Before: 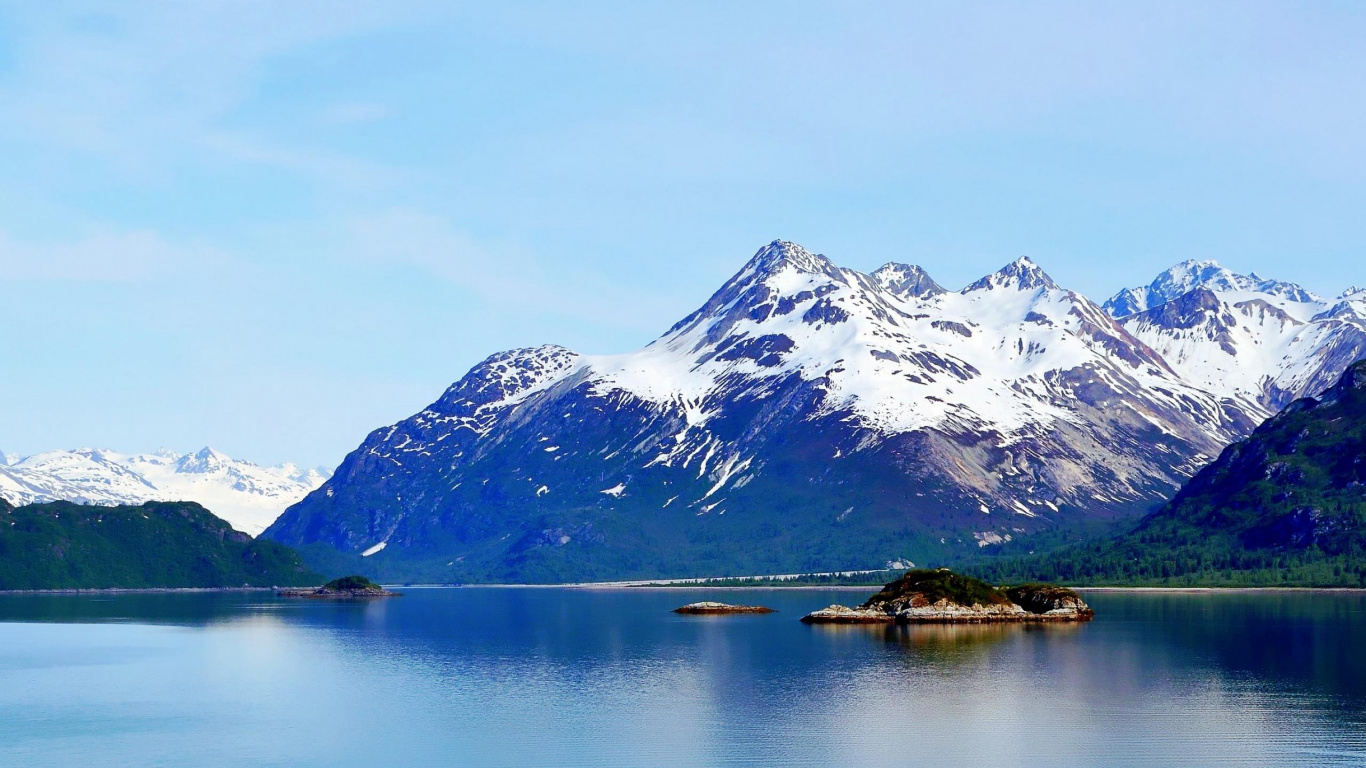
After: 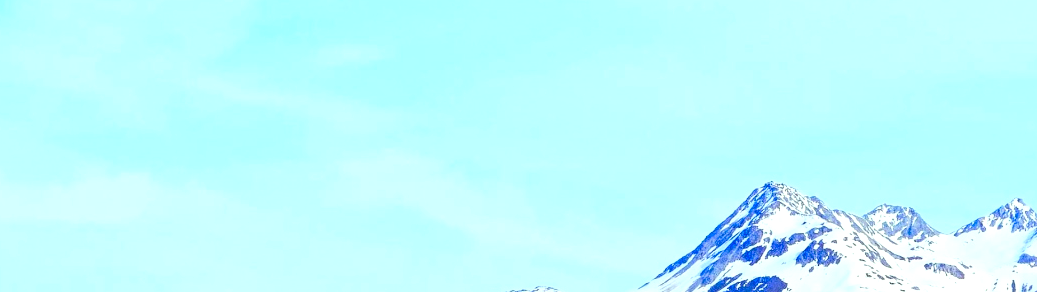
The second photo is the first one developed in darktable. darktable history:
contrast brightness saturation: contrast 0.196, brightness 0.166, saturation 0.227
crop: left 0.548%, top 7.633%, right 23.489%, bottom 54.314%
color balance rgb: shadows lift › chroma 2.012%, shadows lift › hue 135.42°, perceptual saturation grading › global saturation -0.131%, perceptual saturation grading › highlights -19.907%, perceptual saturation grading › shadows 20.395%
exposure: black level correction 0.001, exposure 0.5 EV, compensate highlight preservation false
local contrast: highlights 93%, shadows 88%, detail 160%, midtone range 0.2
color correction: highlights a* -6.79, highlights b* 0.391
color calibration: illuminant same as pipeline (D50), x 0.345, y 0.358, temperature 4976.36 K
